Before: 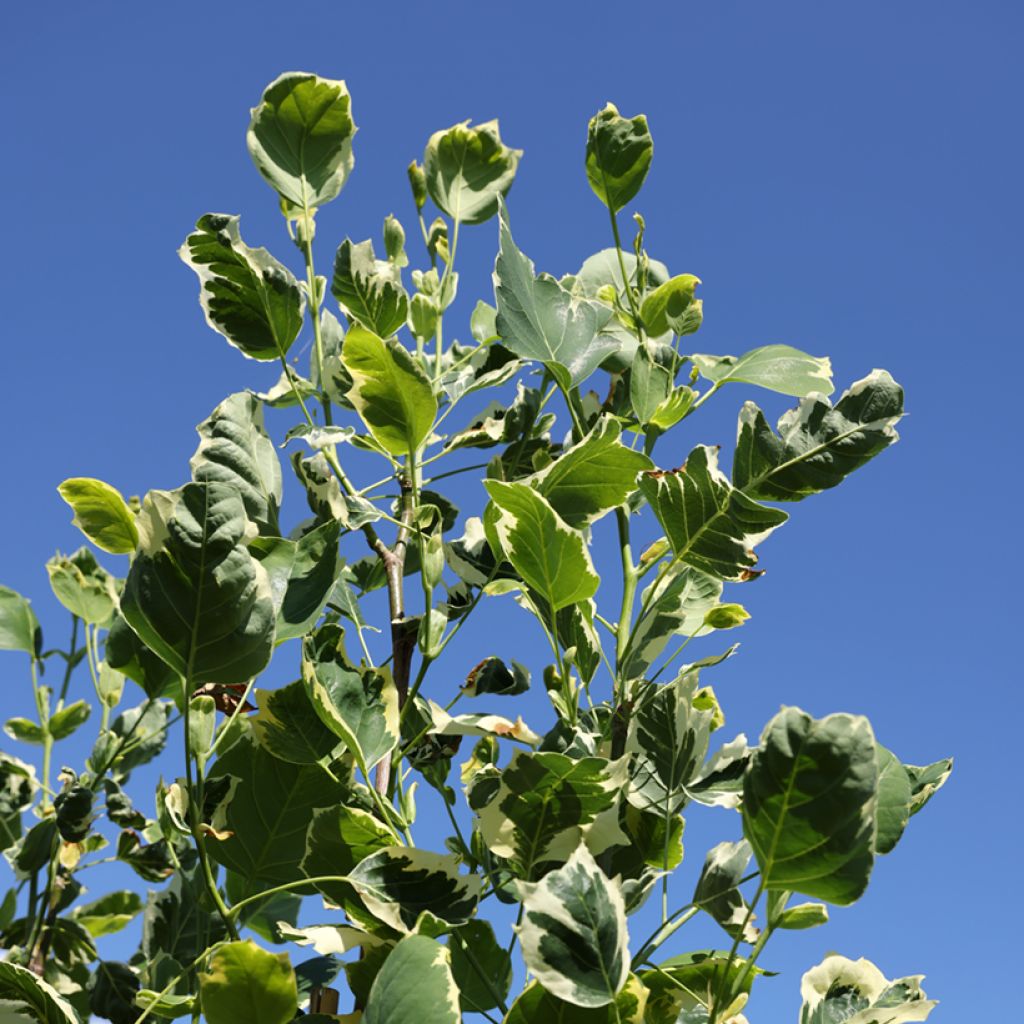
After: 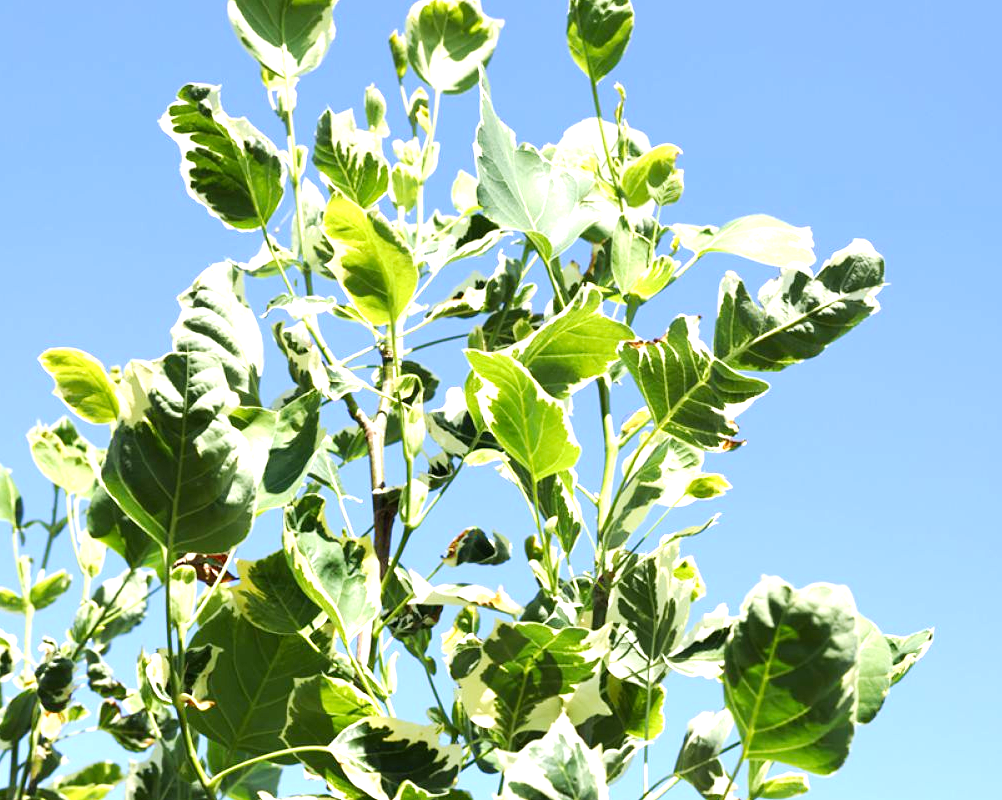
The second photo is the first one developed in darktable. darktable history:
crop and rotate: left 1.913%, top 12.747%, right 0.173%, bottom 9.055%
base curve: curves: ch0 [(0, 0) (0.158, 0.273) (0.879, 0.895) (1, 1)], preserve colors none
levels: levels [0, 0.374, 0.749]
